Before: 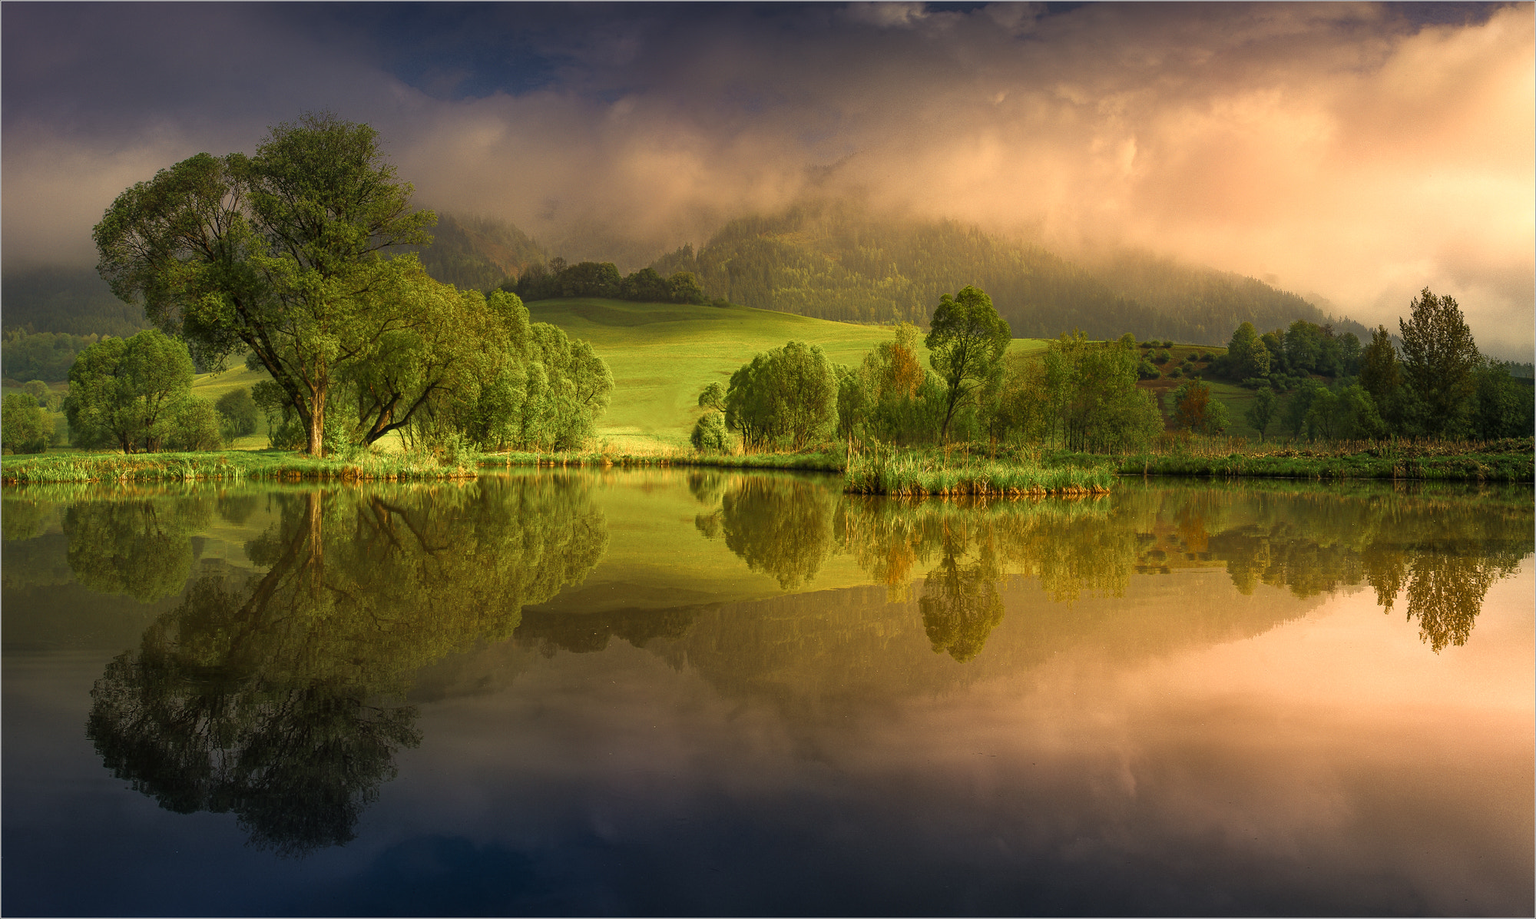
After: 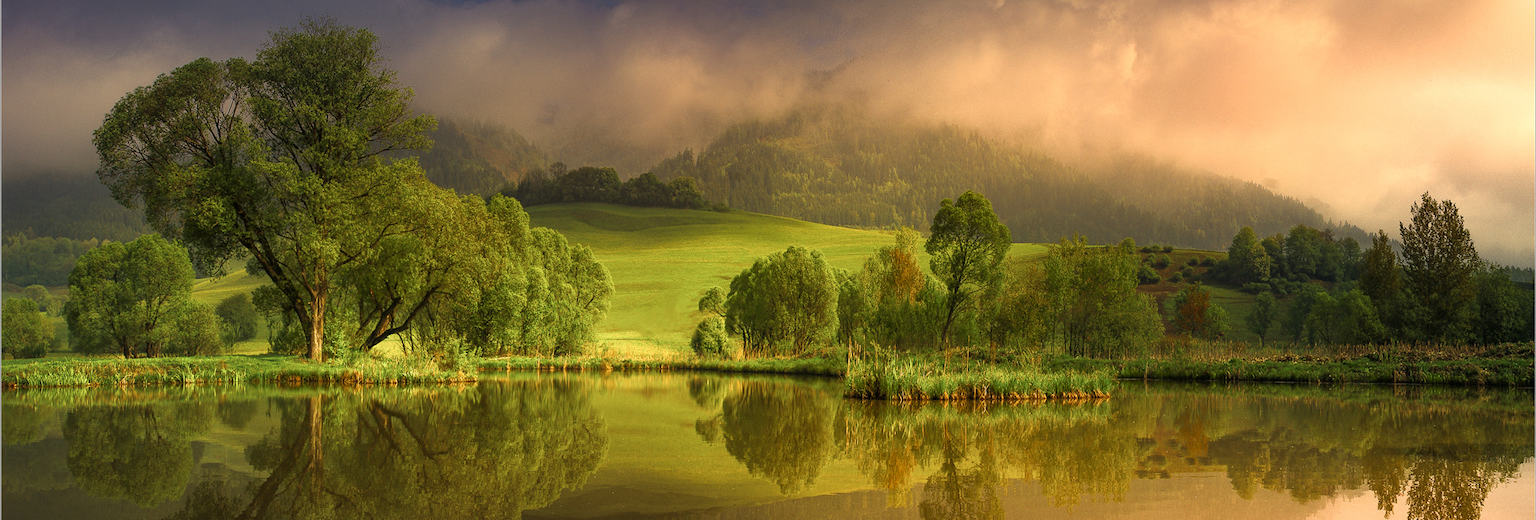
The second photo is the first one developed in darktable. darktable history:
crop and rotate: top 10.417%, bottom 32.853%
